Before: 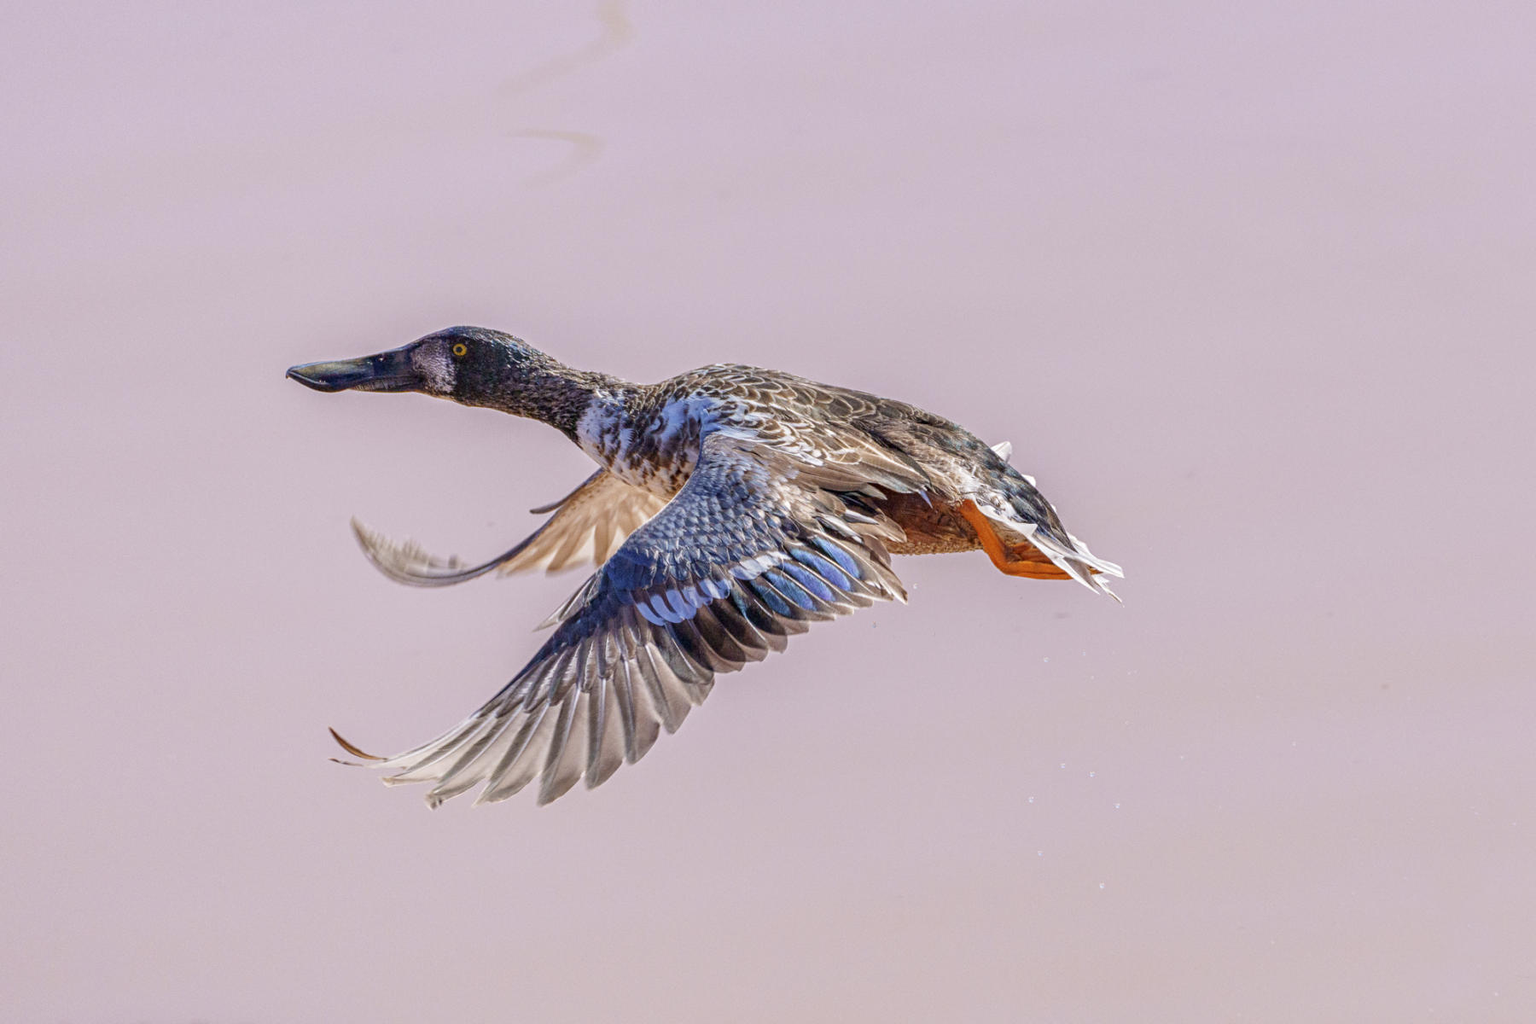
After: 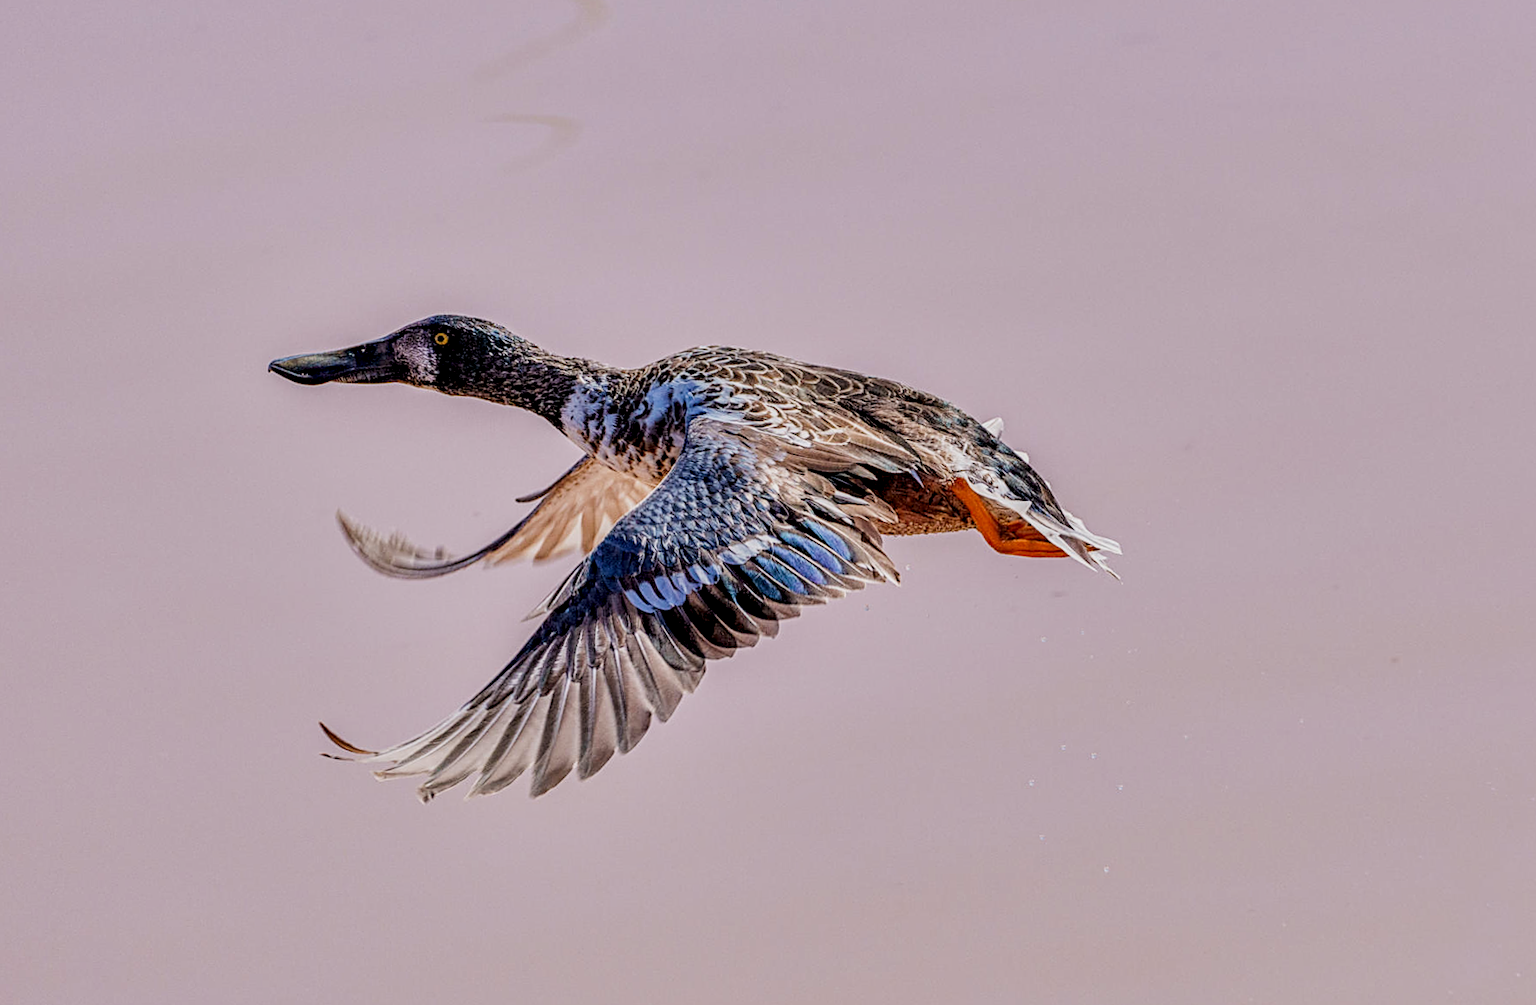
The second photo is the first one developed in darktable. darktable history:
filmic rgb: black relative exposure -5 EV, hardness 2.88, contrast 1.2
sharpen: on, module defaults
tone equalizer: on, module defaults
local contrast: shadows 94%
shadows and highlights: soften with gaussian
rotate and perspective: rotation -1.32°, lens shift (horizontal) -0.031, crop left 0.015, crop right 0.985, crop top 0.047, crop bottom 0.982
